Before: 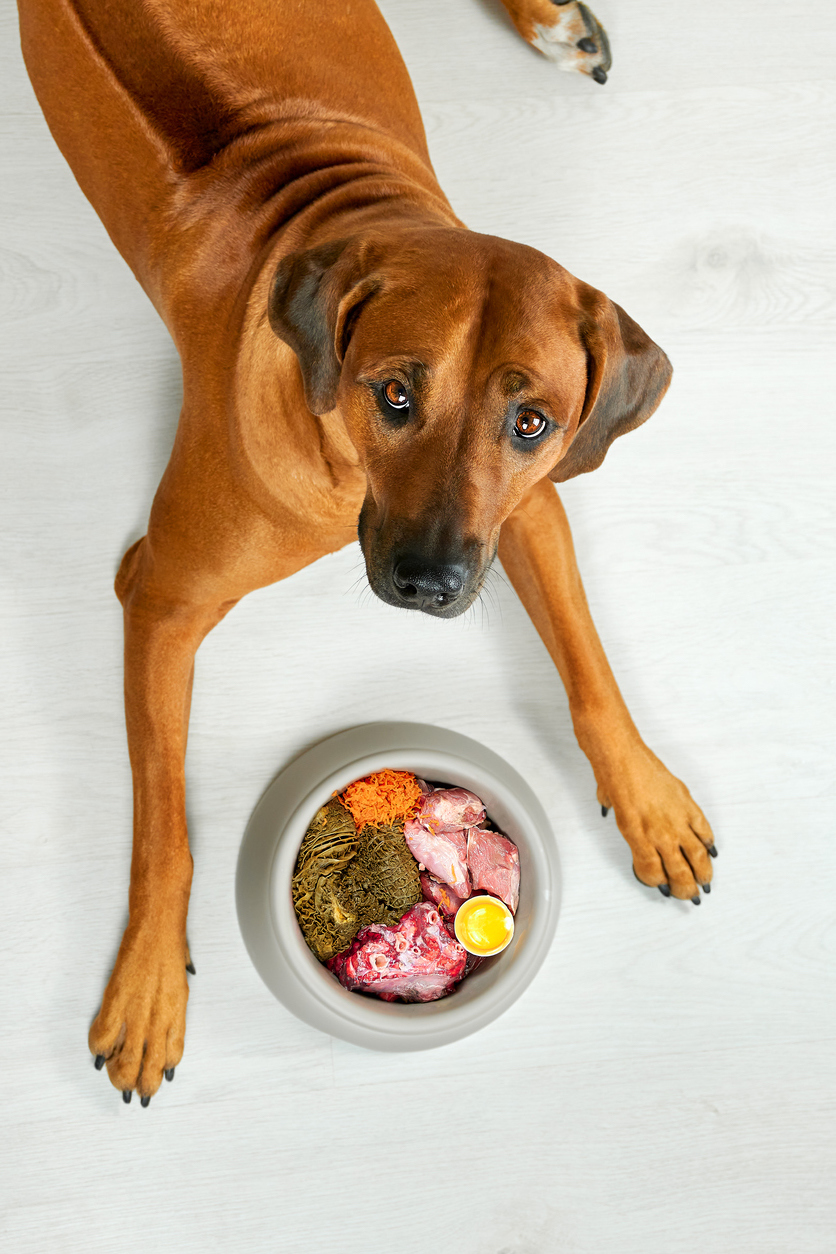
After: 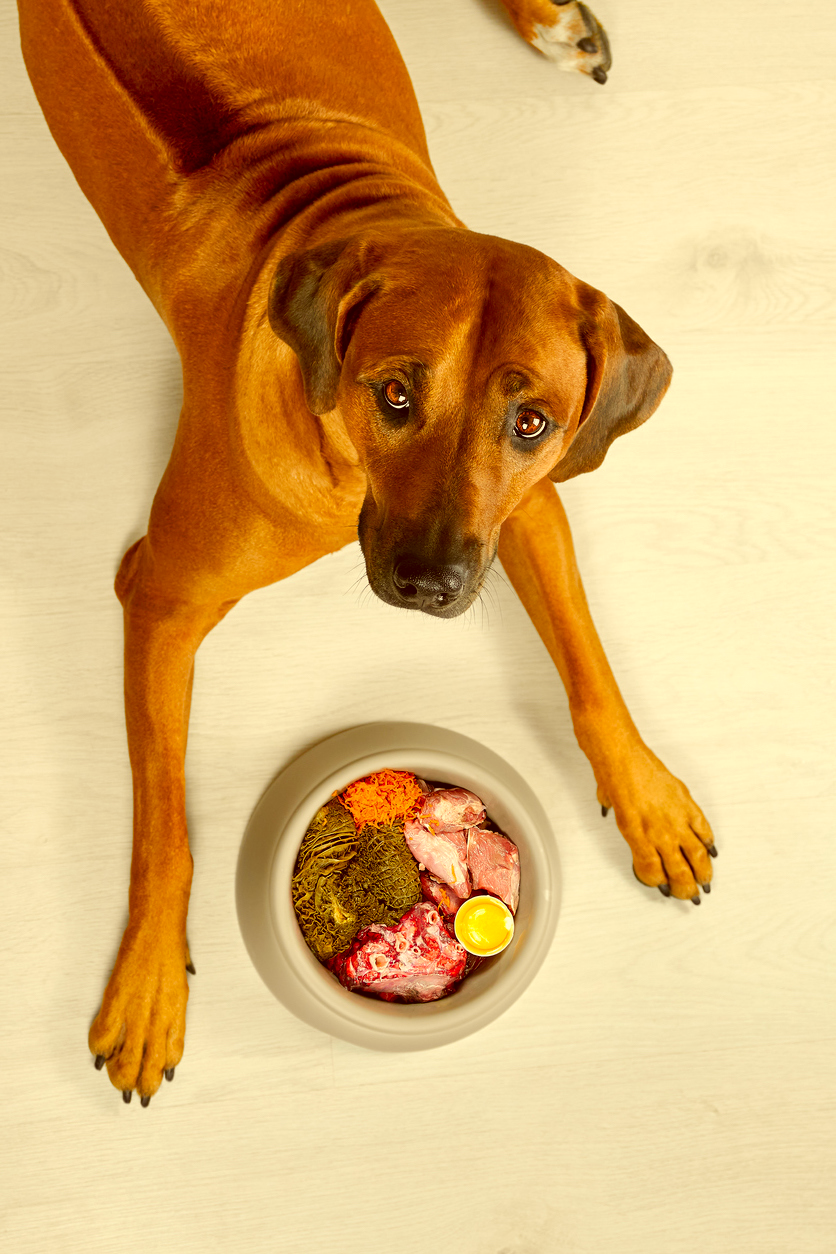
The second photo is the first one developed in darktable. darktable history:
tone equalizer: edges refinement/feathering 500, mask exposure compensation -1.57 EV, preserve details guided filter
color correction: highlights a* 1.04, highlights b* 25.06, shadows a* 16.2, shadows b* 24.11
